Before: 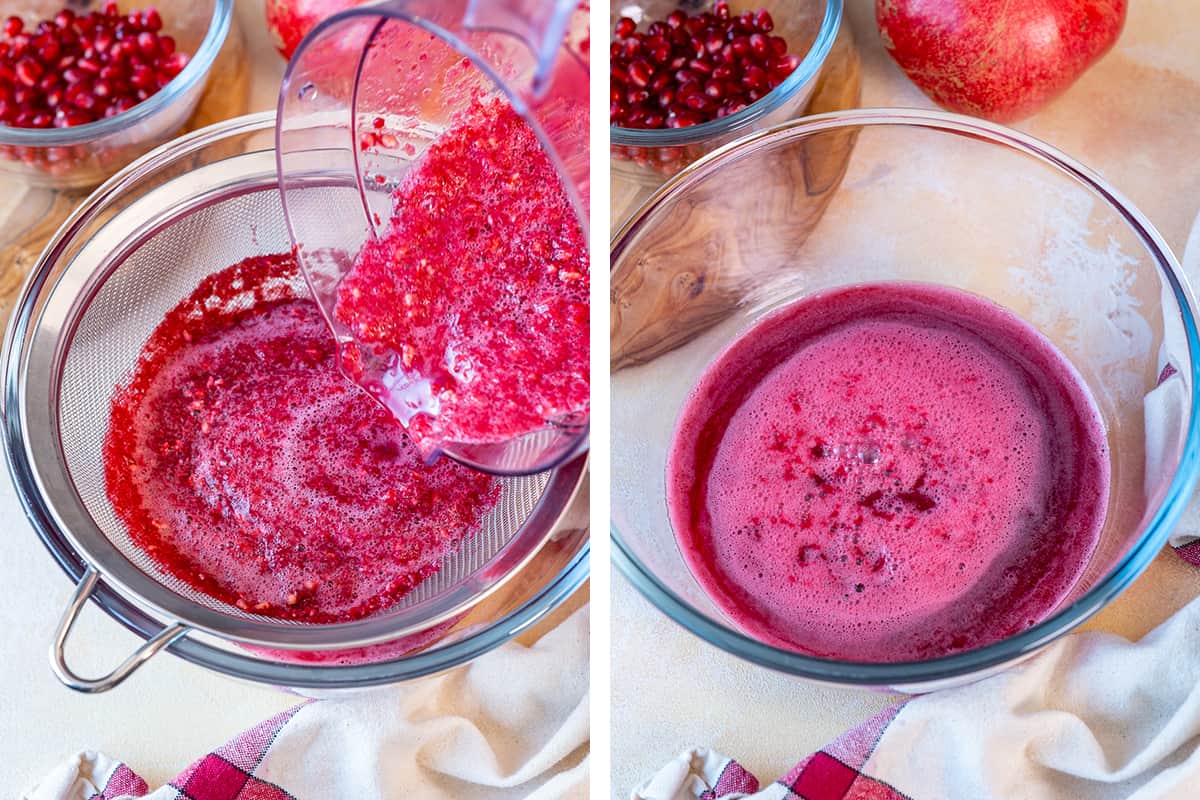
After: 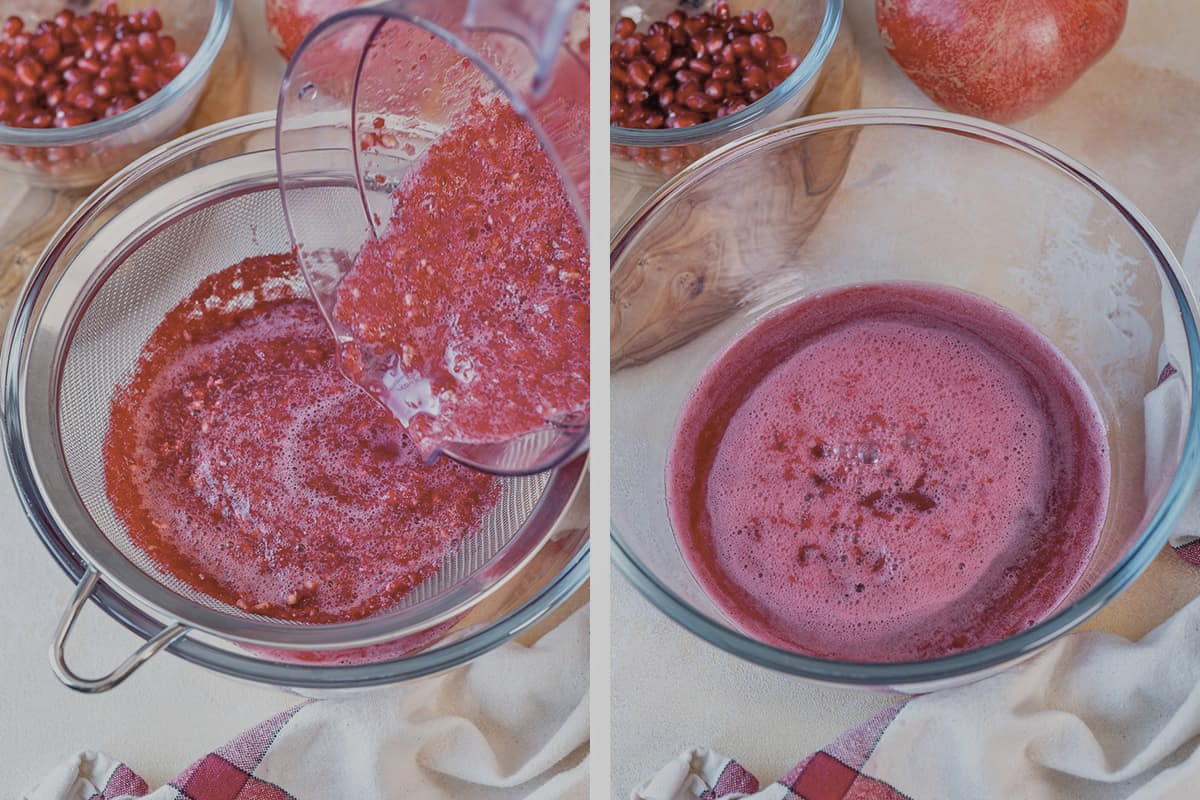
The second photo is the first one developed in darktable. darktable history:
tone equalizer: -7 EV 0.162 EV, -6 EV 0.618 EV, -5 EV 1.11 EV, -4 EV 1.29 EV, -3 EV 1.13 EV, -2 EV 0.6 EV, -1 EV 0.148 EV
contrast brightness saturation: contrast -0.044, saturation -0.401
exposure: black level correction 0, exposure -0.724 EV, compensate highlight preservation false
